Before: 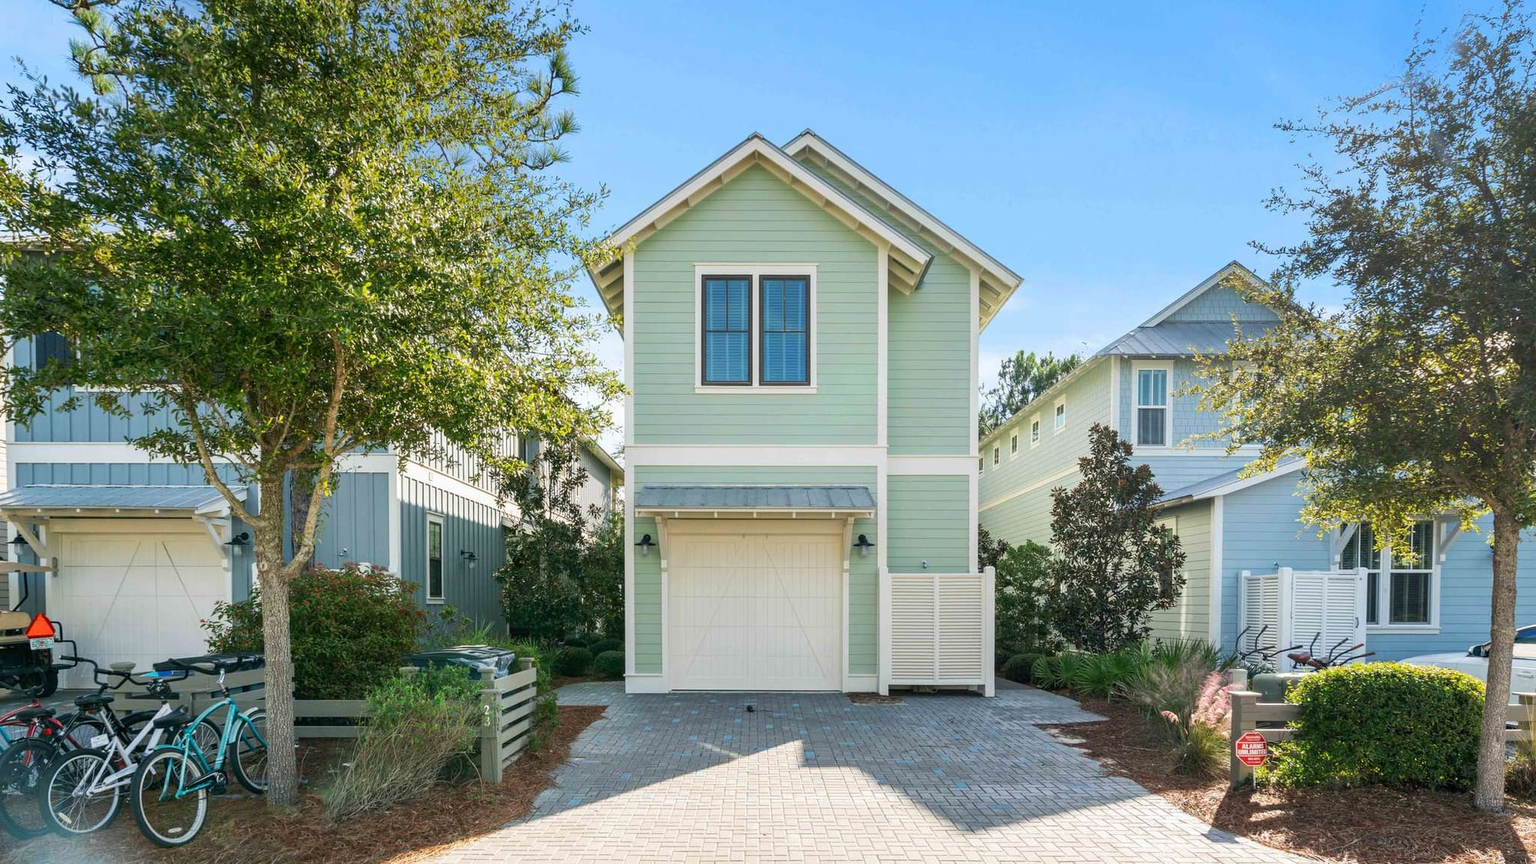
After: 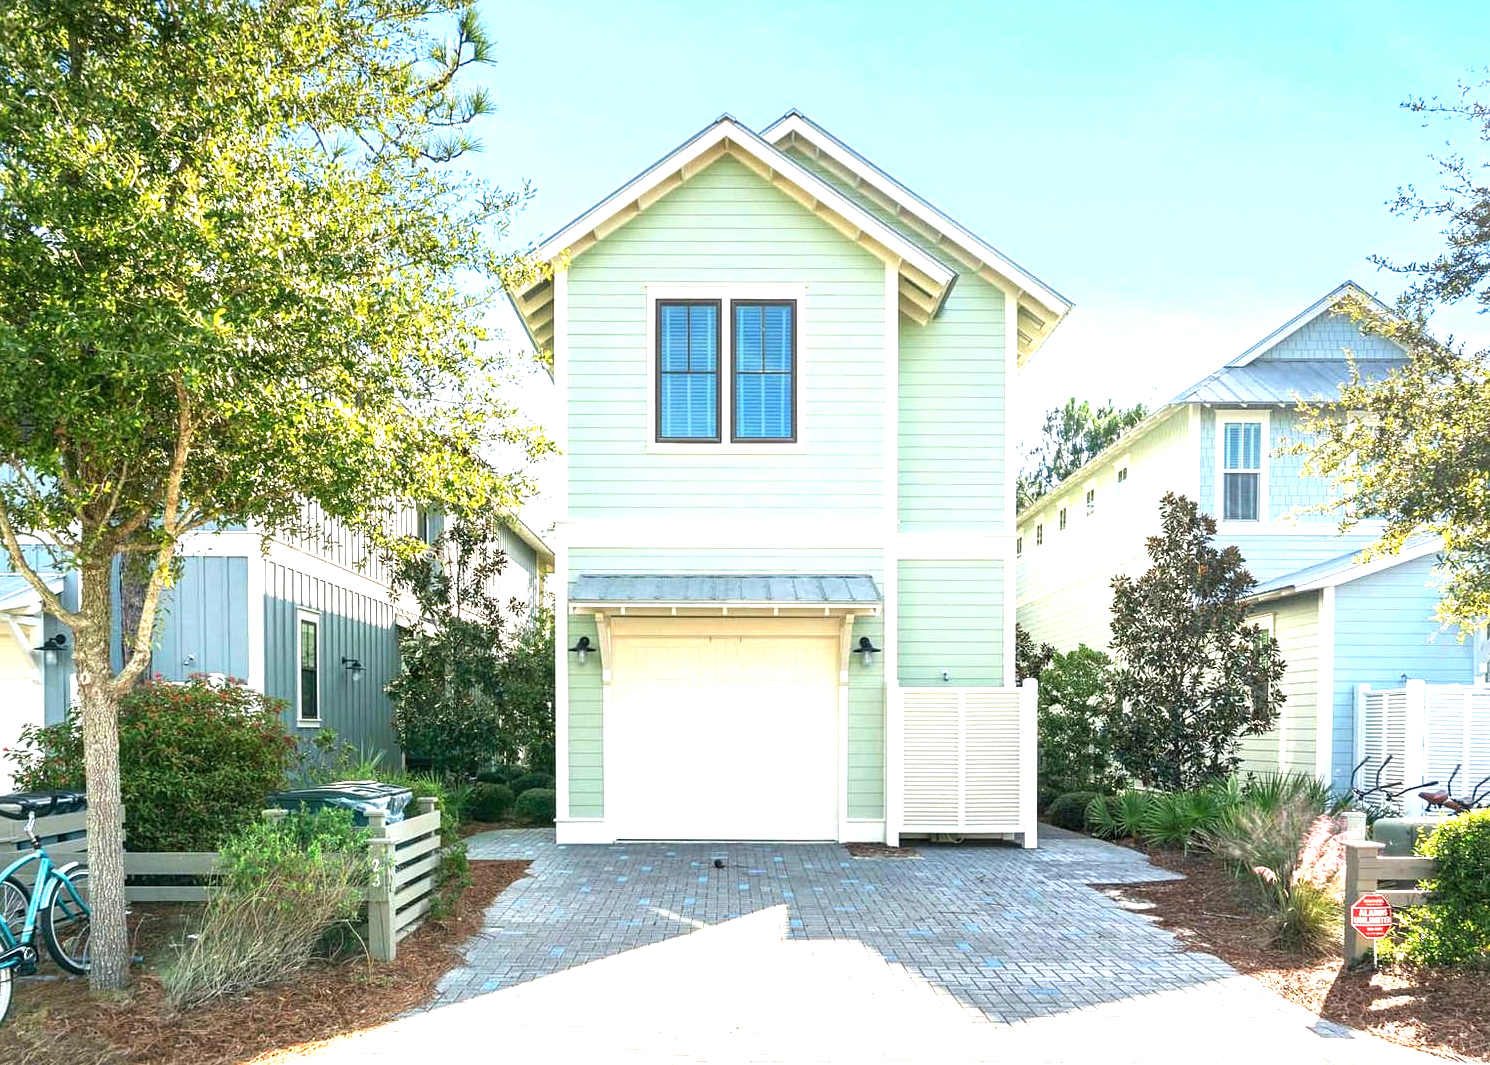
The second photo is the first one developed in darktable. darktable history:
crop and rotate: left 12.936%, top 5.277%, right 12.546%
sharpen: amount 0.201
exposure: black level correction 0, exposure 1.2 EV, compensate highlight preservation false
local contrast: highlights 106%, shadows 100%, detail 119%, midtone range 0.2
